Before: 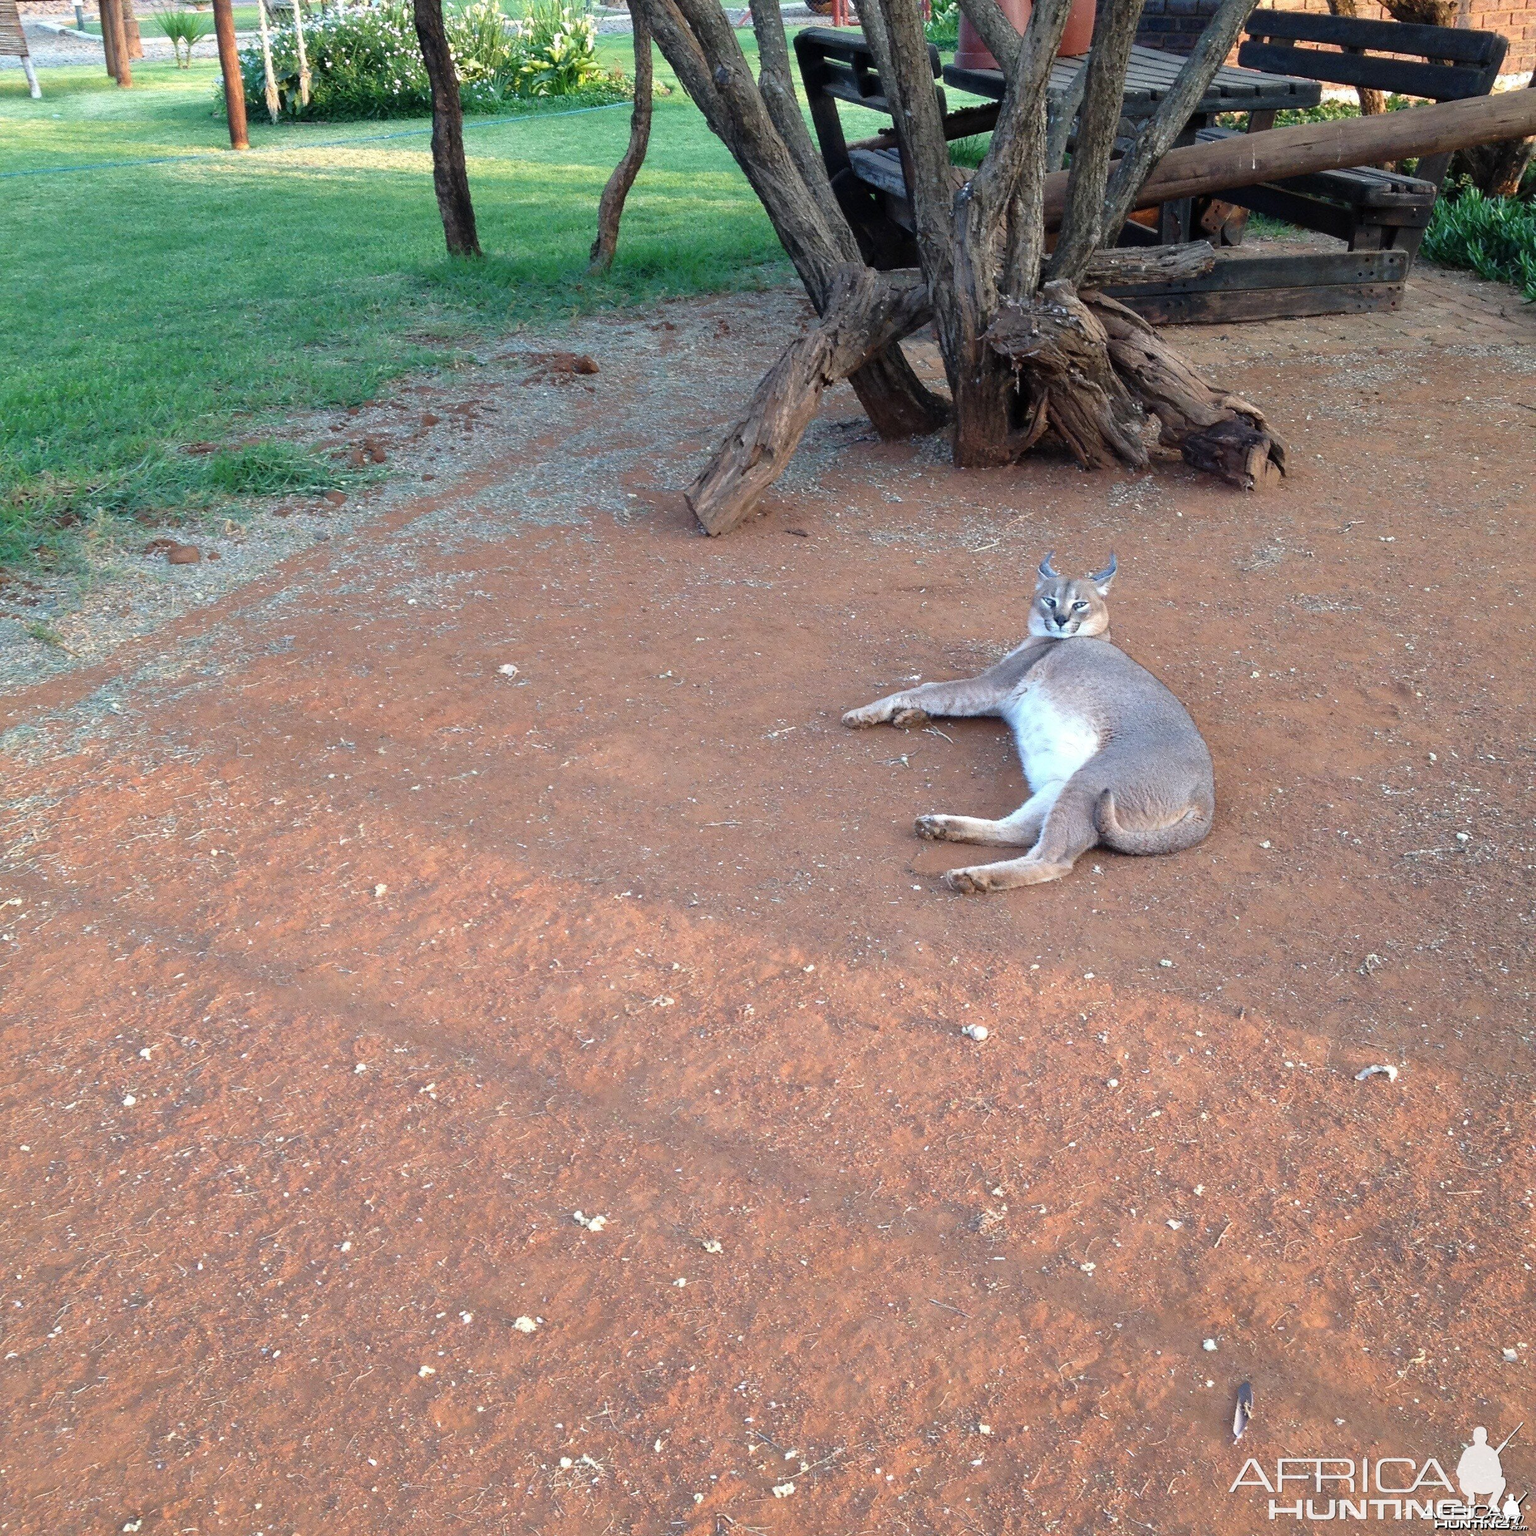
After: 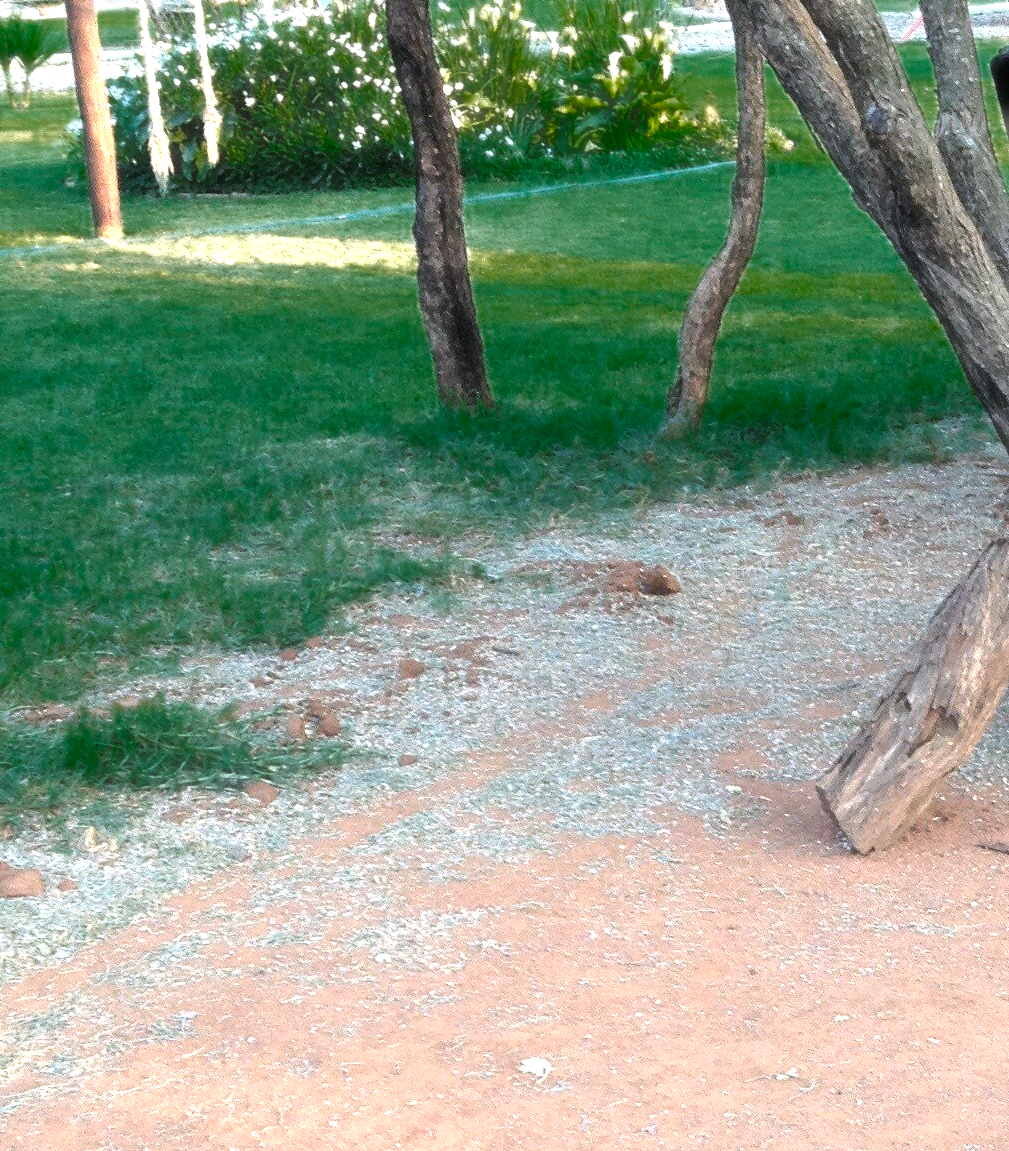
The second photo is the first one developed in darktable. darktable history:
crop and rotate: left 11.203%, top 0.067%, right 47.576%, bottom 52.889%
tone equalizer: -8 EV -1.07 EV, -7 EV -0.979 EV, -6 EV -0.903 EV, -5 EV -0.558 EV, -3 EV 0.558 EV, -2 EV 0.88 EV, -1 EV 1 EV, +0 EV 1.07 EV
color zones: curves: ch0 [(0.25, 0.5) (0.347, 0.092) (0.75, 0.5)]; ch1 [(0.25, 0.5) (0.33, 0.51) (0.75, 0.5)], mix 27.34%
haze removal: strength -0.113, adaptive false
